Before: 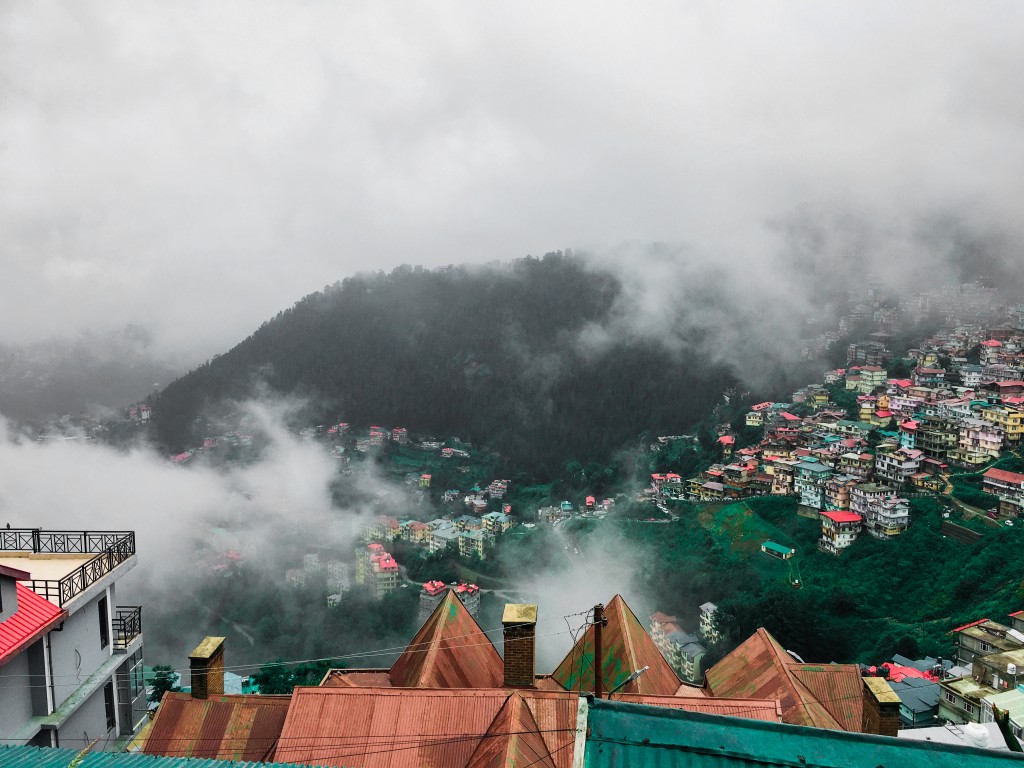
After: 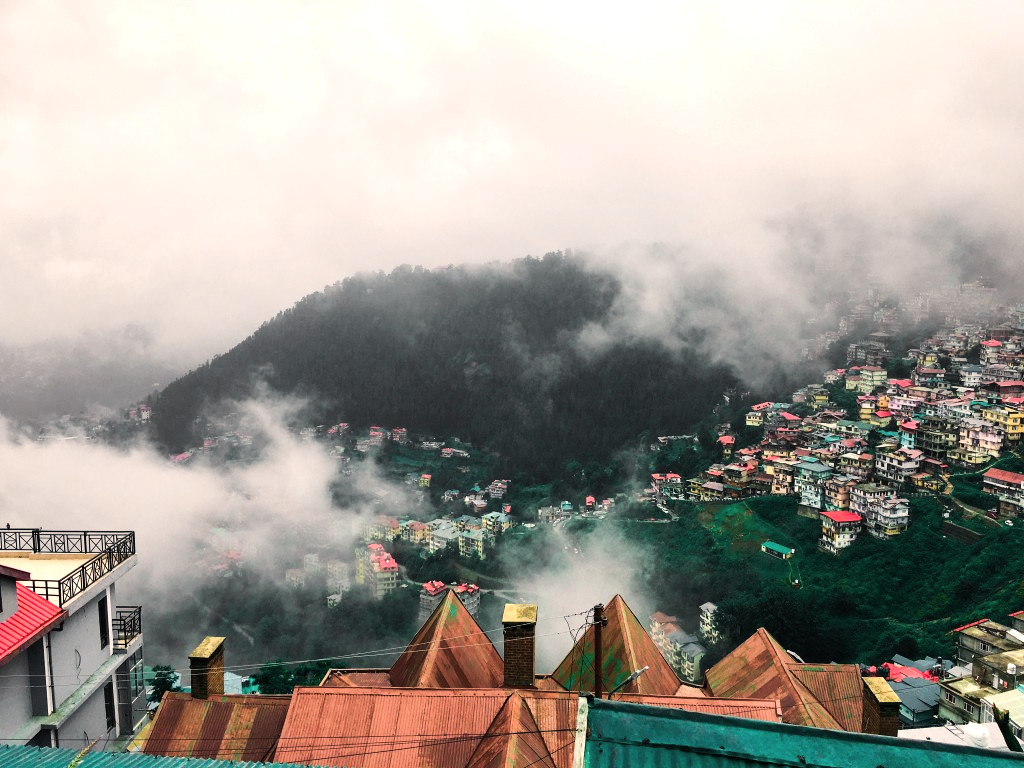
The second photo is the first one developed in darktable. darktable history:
shadows and highlights: radius 94.86, shadows -16.17, white point adjustment 0.211, highlights 31.38, compress 48.67%, soften with gaussian
color balance rgb: highlights gain › chroma 2.996%, highlights gain › hue 60.18°, perceptual saturation grading › global saturation -0.844%, perceptual brilliance grading › highlights 18.107%, perceptual brilliance grading › mid-tones 31.681%, perceptual brilliance grading › shadows -31.58%, contrast -9.663%
